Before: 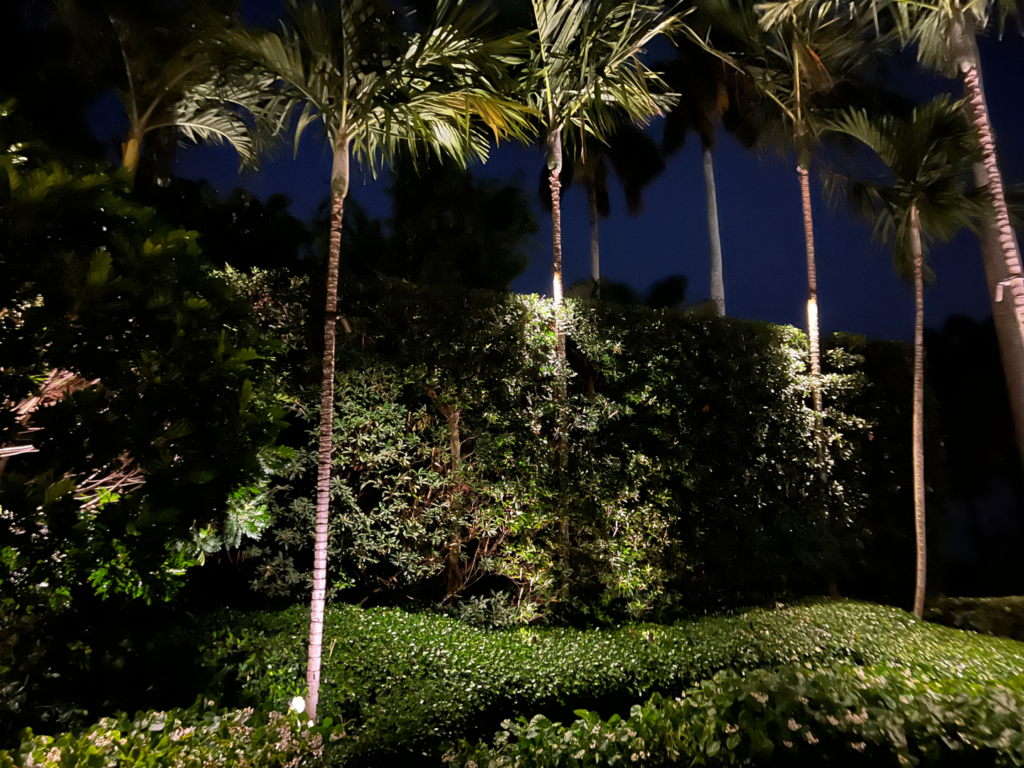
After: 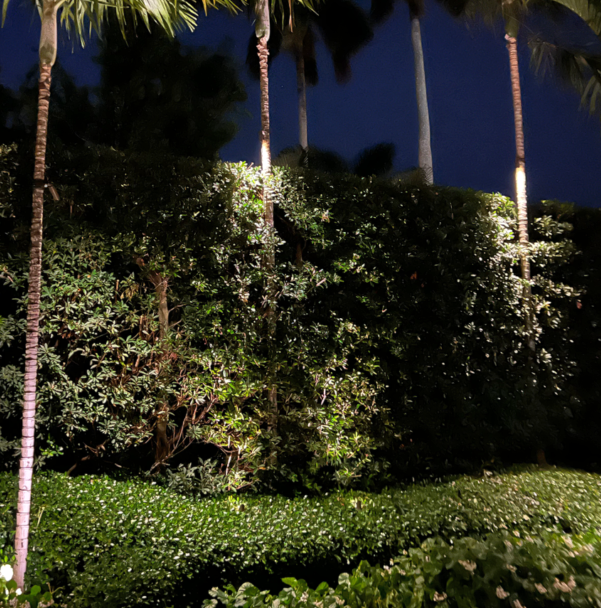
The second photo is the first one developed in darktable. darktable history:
crop and rotate: left 28.582%, top 17.237%, right 12.684%, bottom 3.537%
tone equalizer: on, module defaults
shadows and highlights: shadows 25.4, highlights -25.91
